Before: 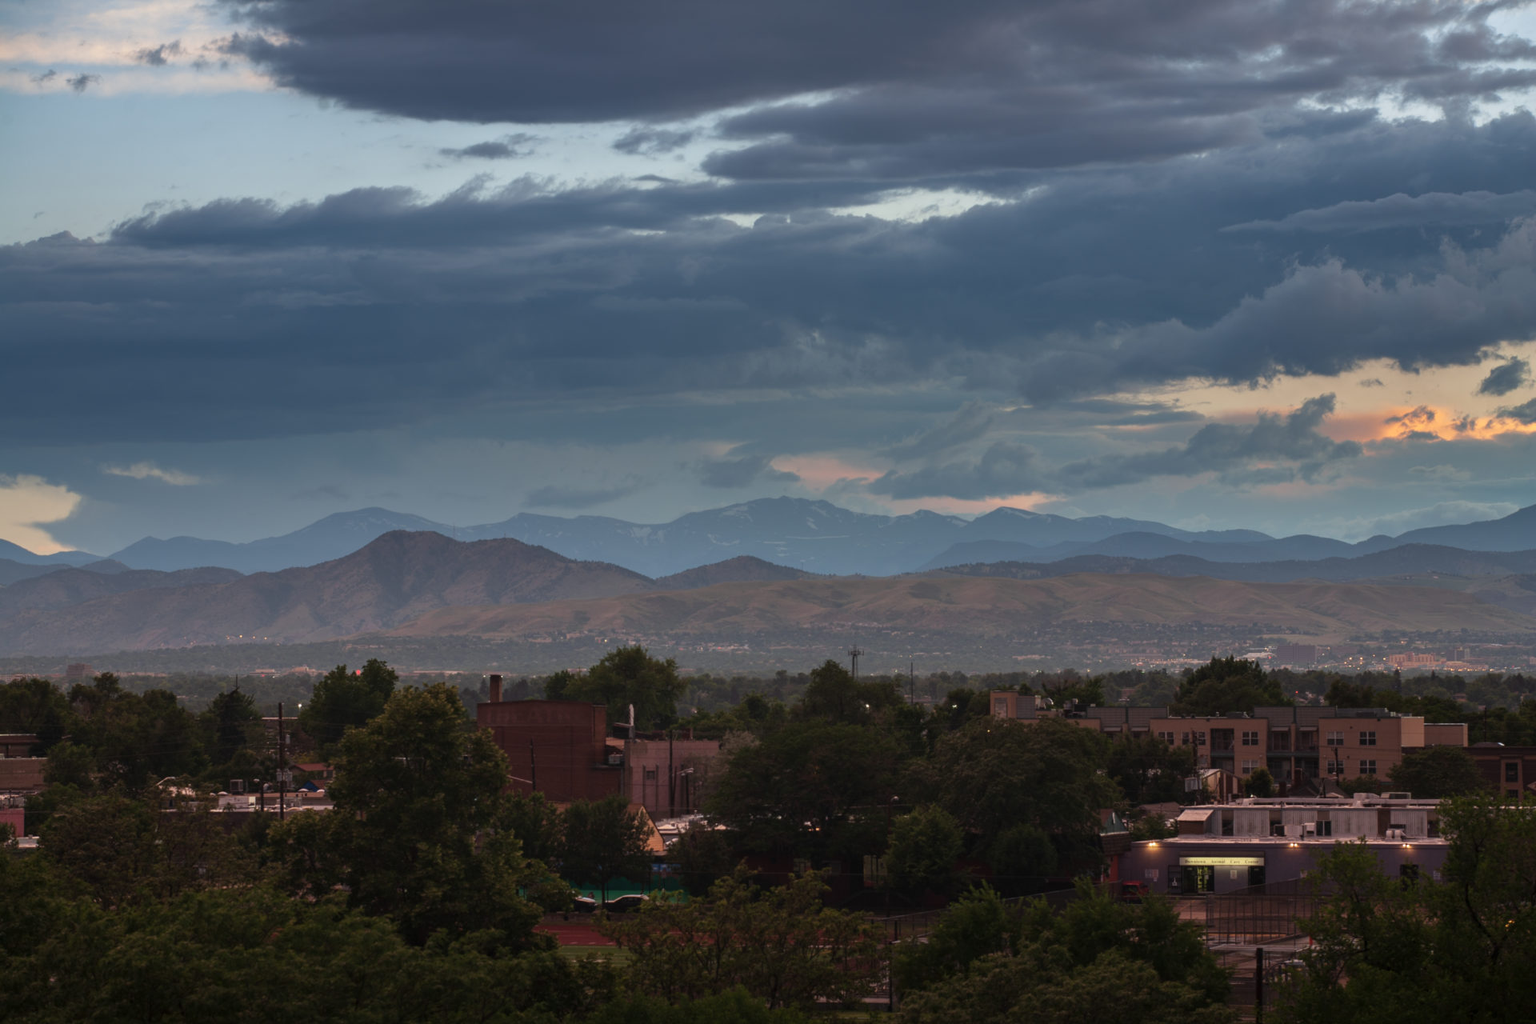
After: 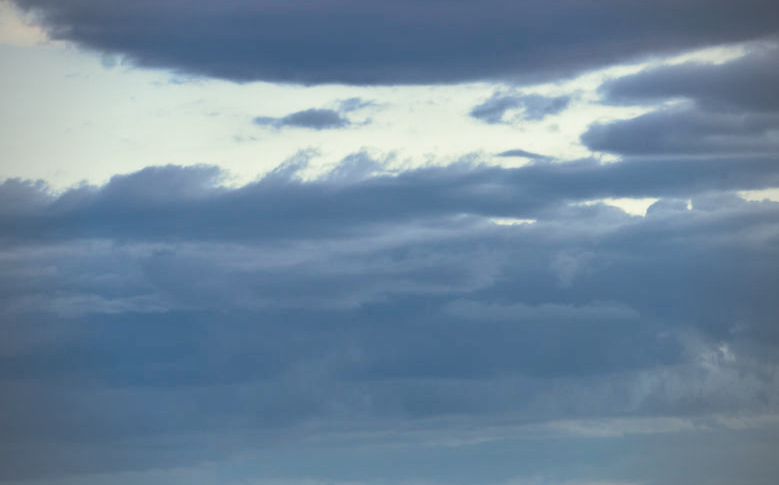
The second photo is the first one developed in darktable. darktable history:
crop: left 15.452%, top 5.459%, right 43.956%, bottom 56.62%
local contrast: mode bilateral grid, contrast 20, coarseness 50, detail 144%, midtone range 0.2
vignetting: fall-off start 74.49%, fall-off radius 65.9%, brightness -0.628, saturation -0.68
split-toning: shadows › hue 216°, shadows › saturation 1, highlights › hue 57.6°, balance -33.4
contrast brightness saturation: contrast 0.14, brightness 0.21
color balance rgb: linear chroma grading › global chroma 33.4%
